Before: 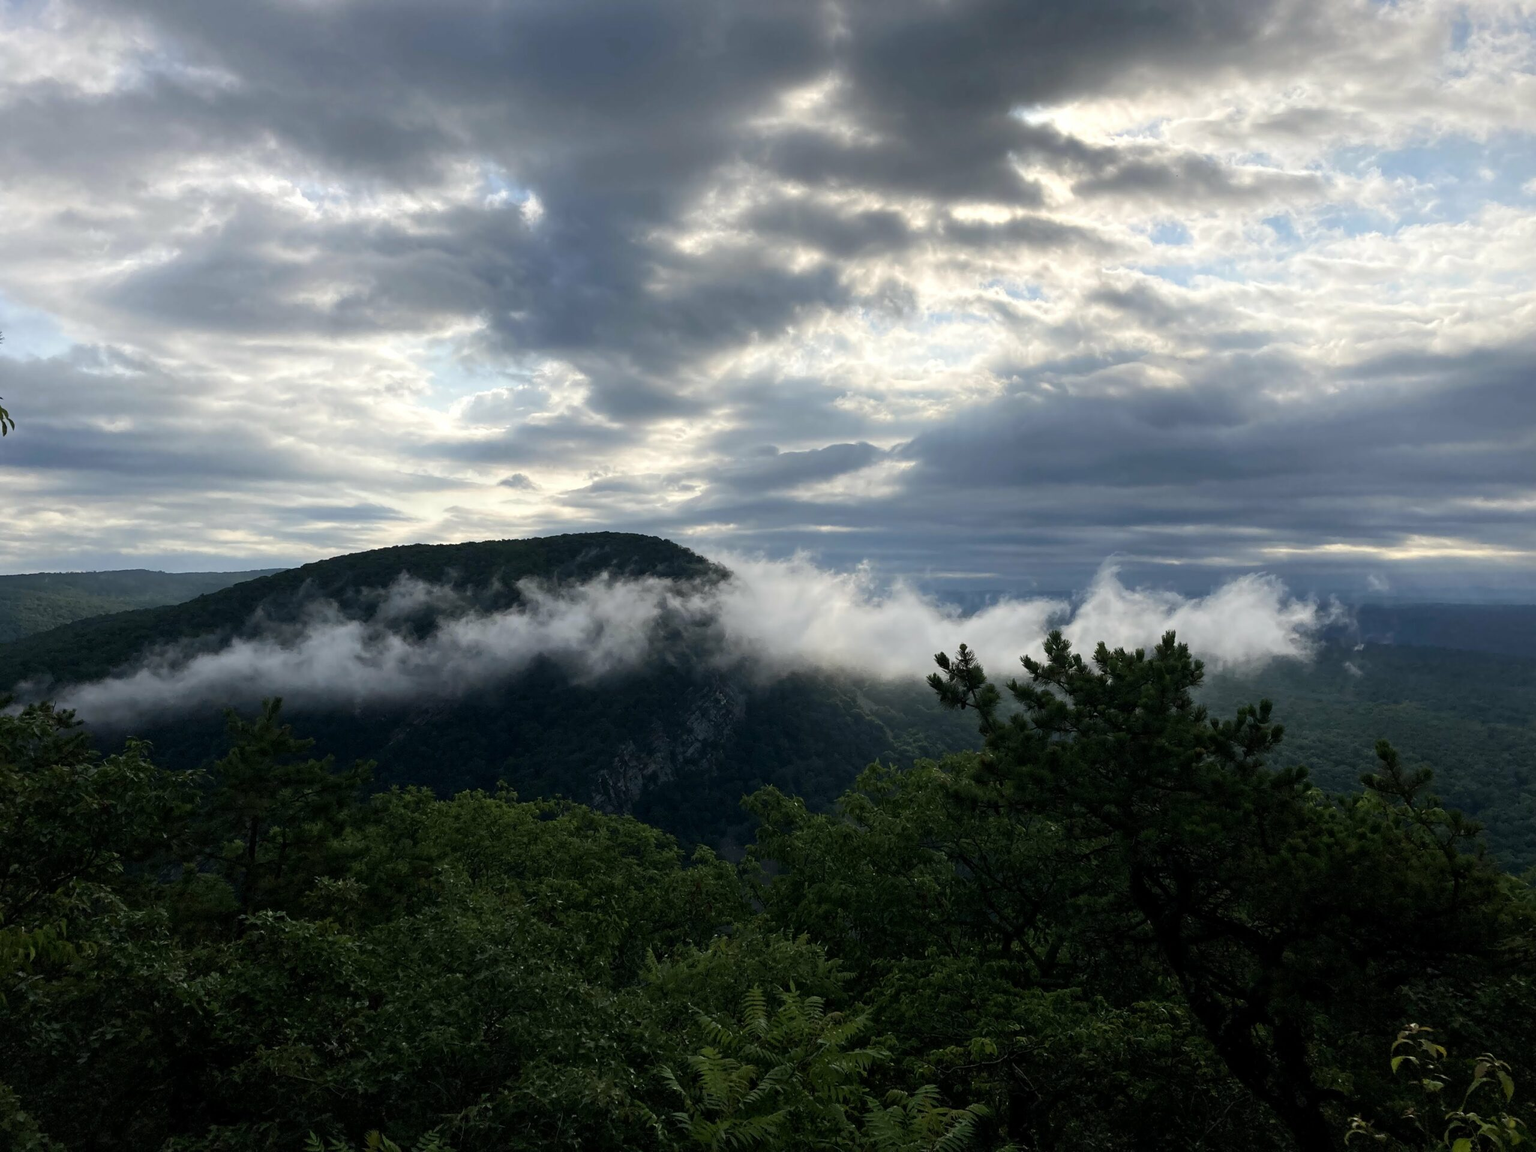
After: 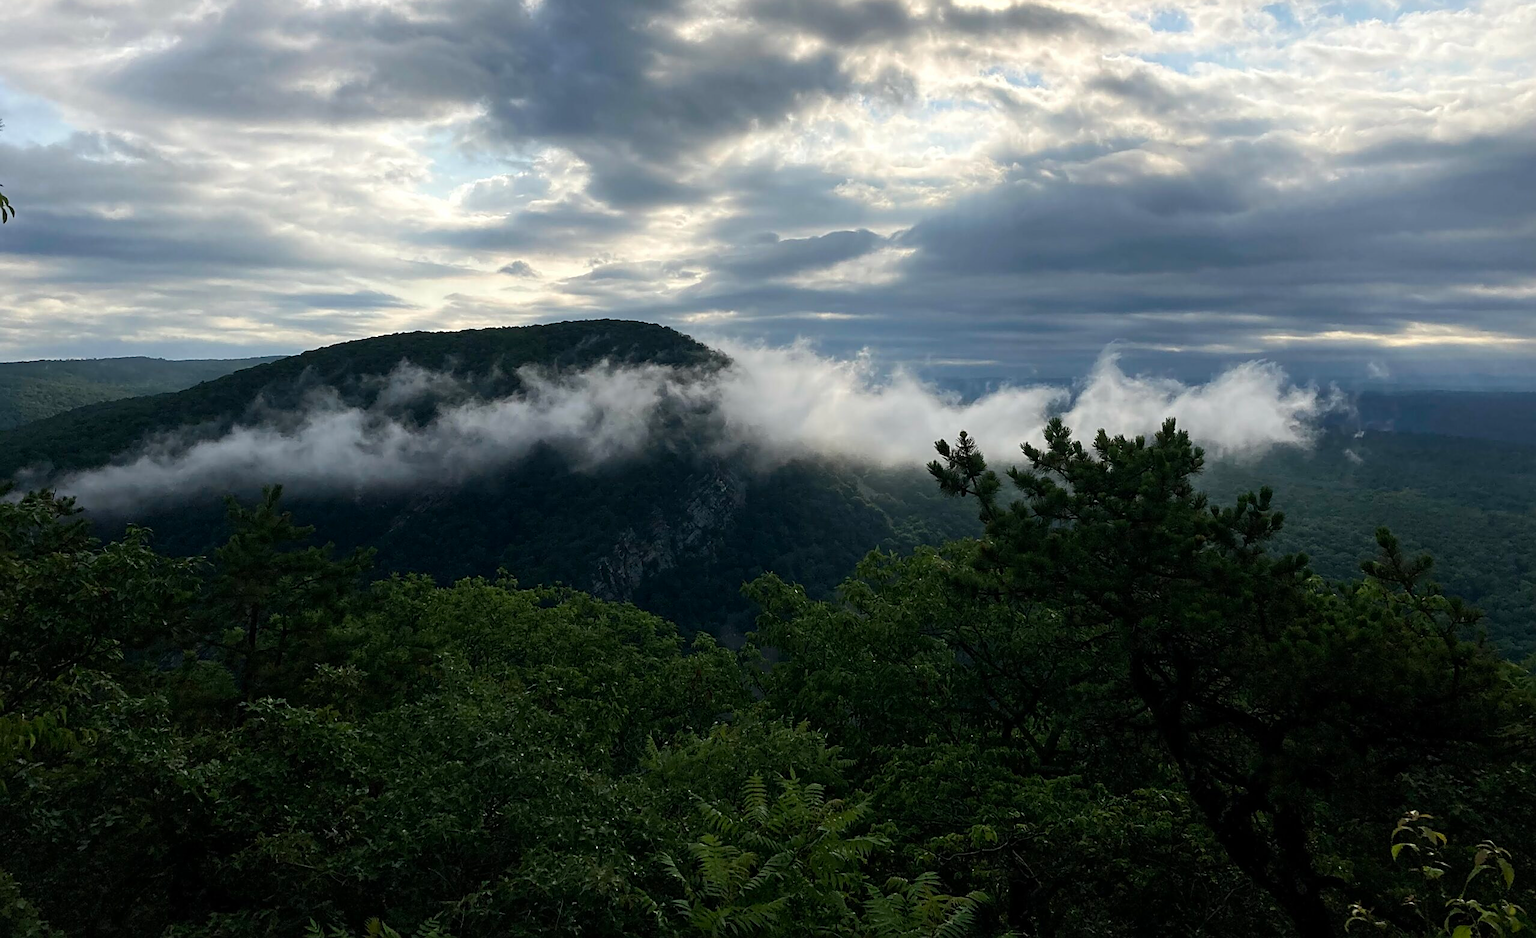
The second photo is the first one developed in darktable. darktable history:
crop and rotate: top 18.507%
sharpen: on, module defaults
